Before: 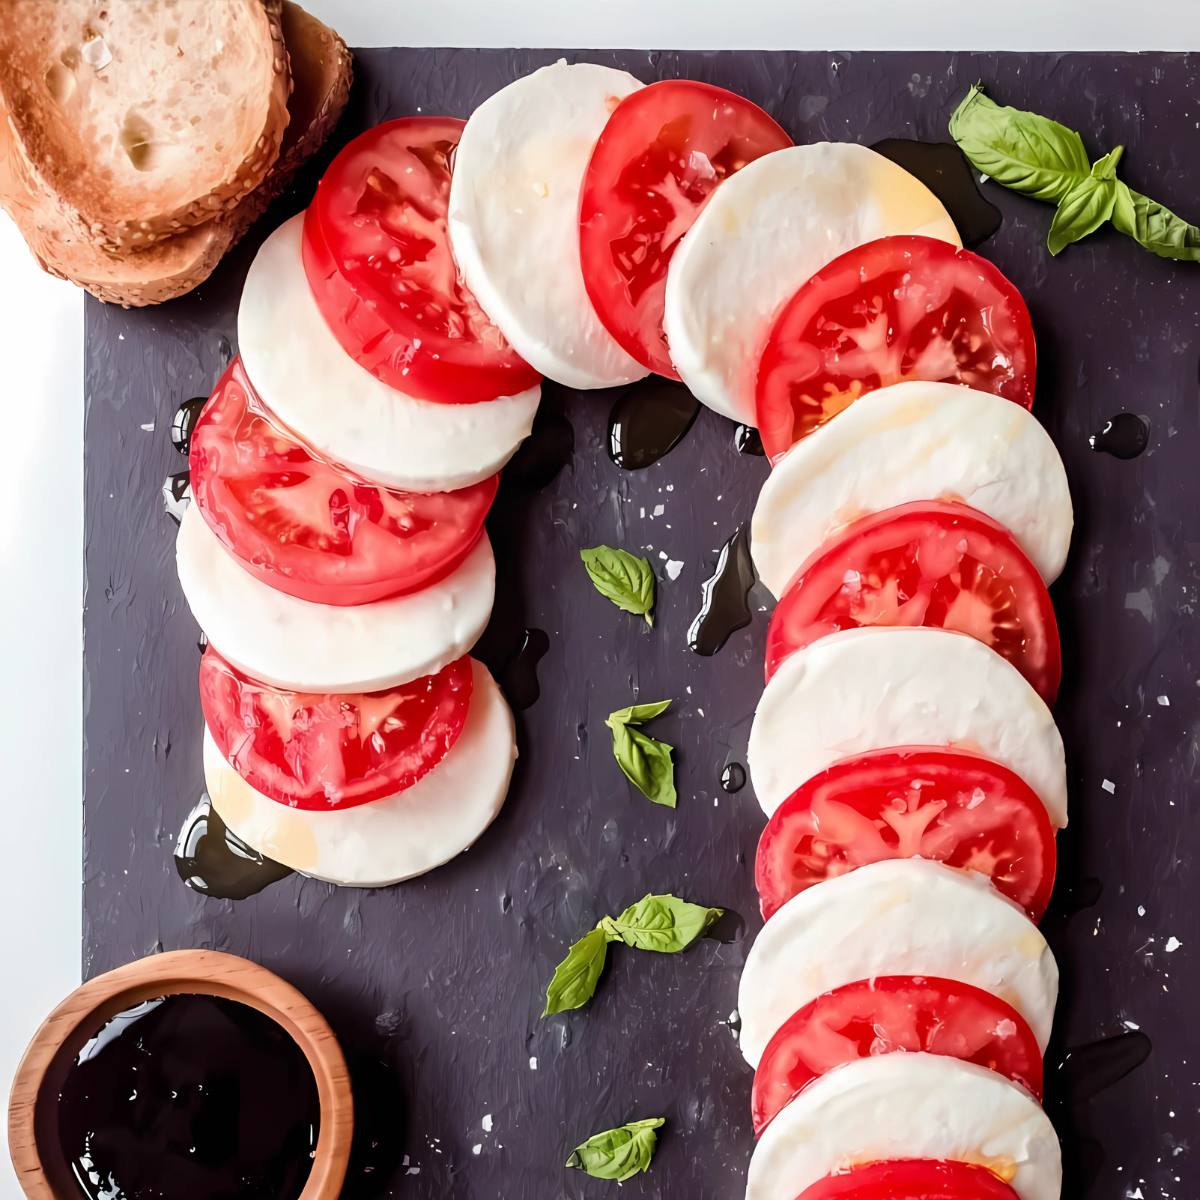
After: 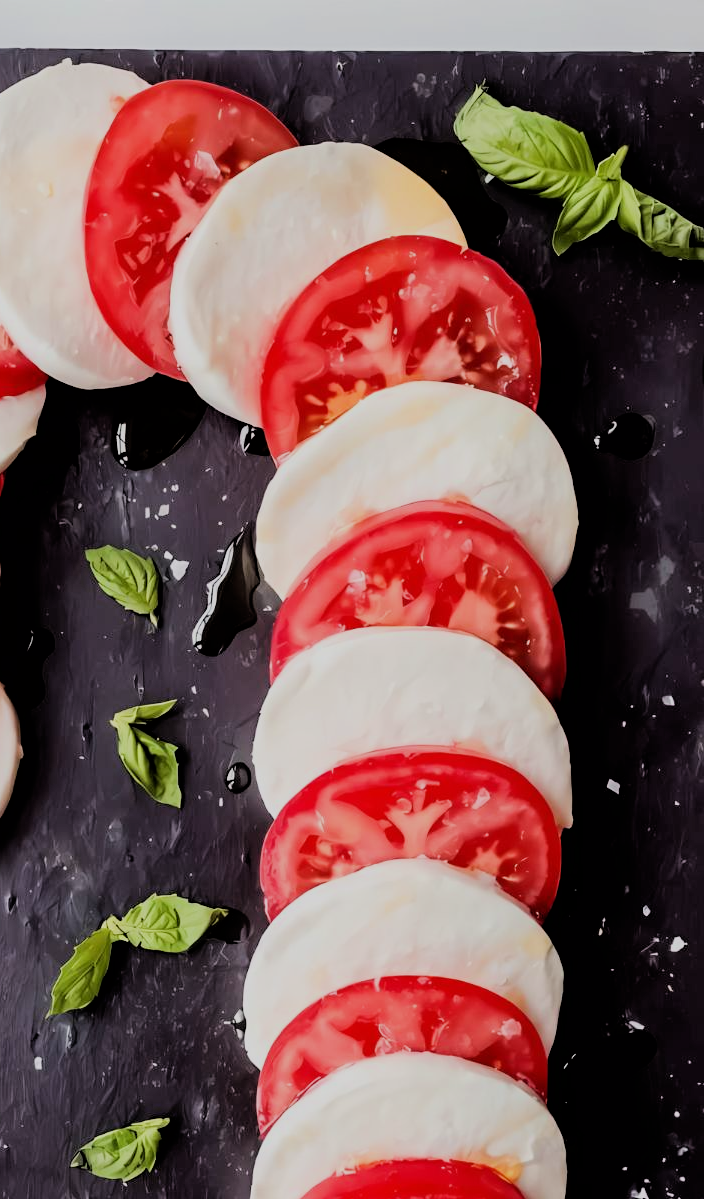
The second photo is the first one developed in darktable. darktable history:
crop: left 41.296%
filmic rgb: black relative exposure -4.15 EV, white relative exposure 5.14 EV, threshold 5.99 EV, hardness 2.08, contrast 1.164, enable highlight reconstruction true
